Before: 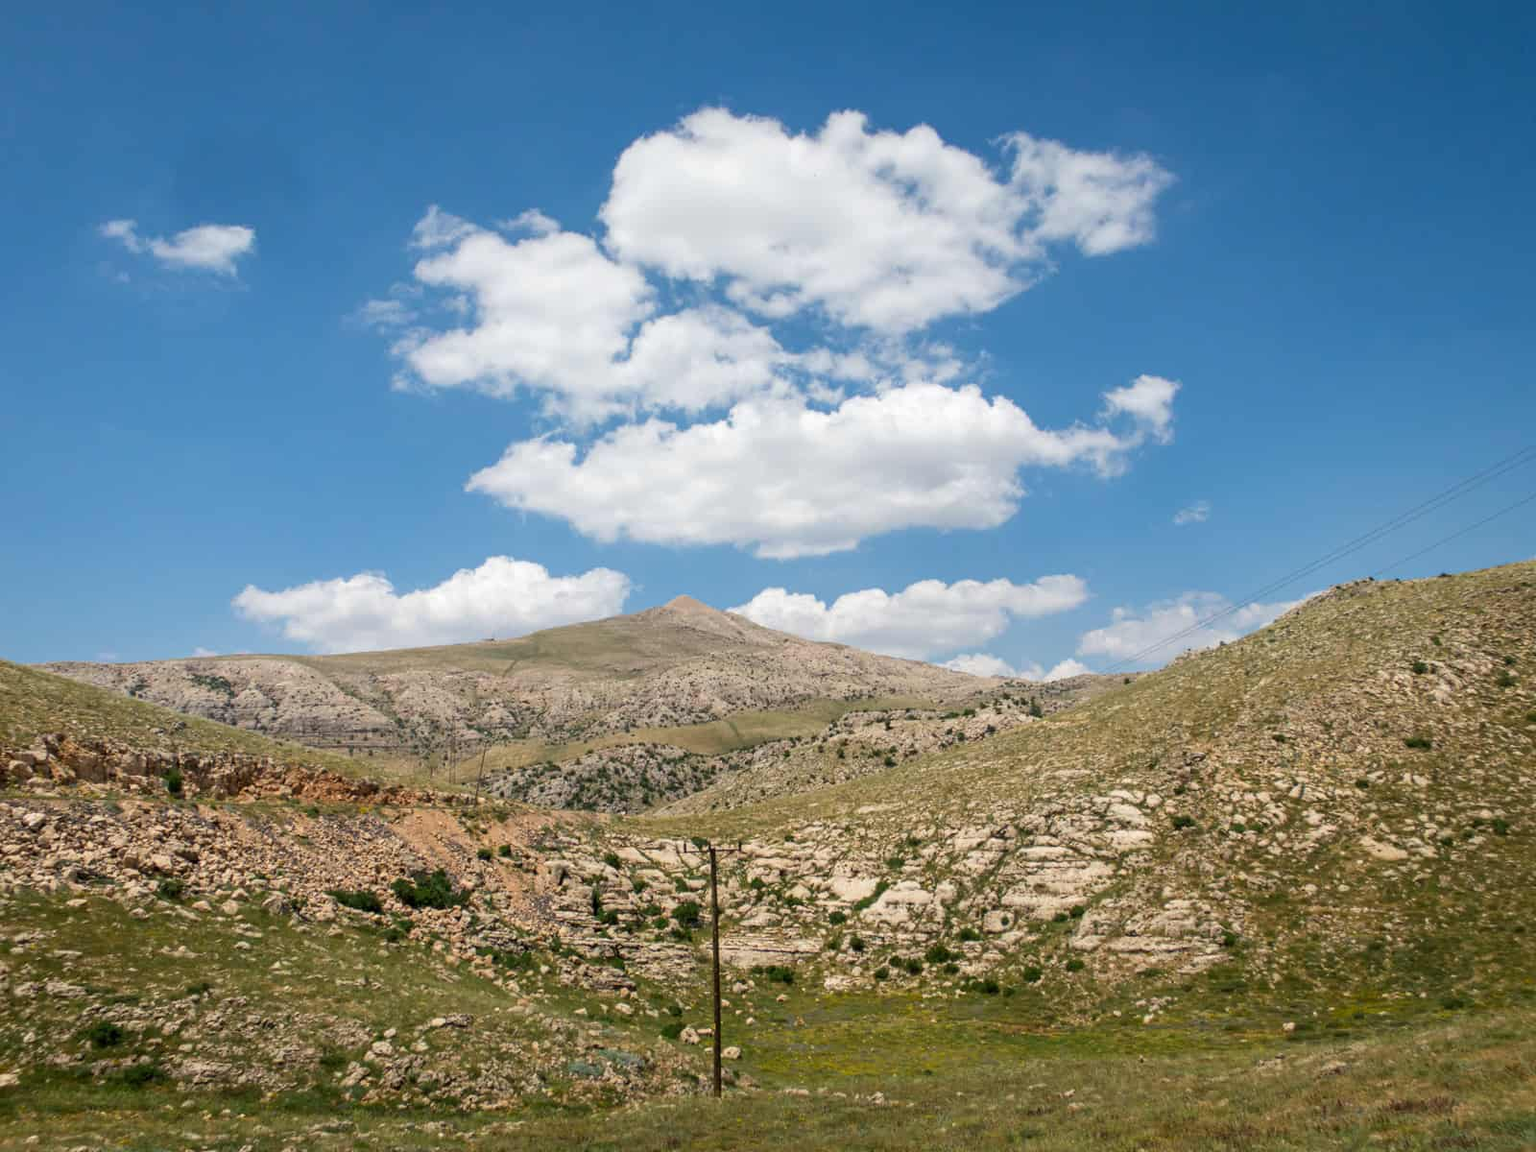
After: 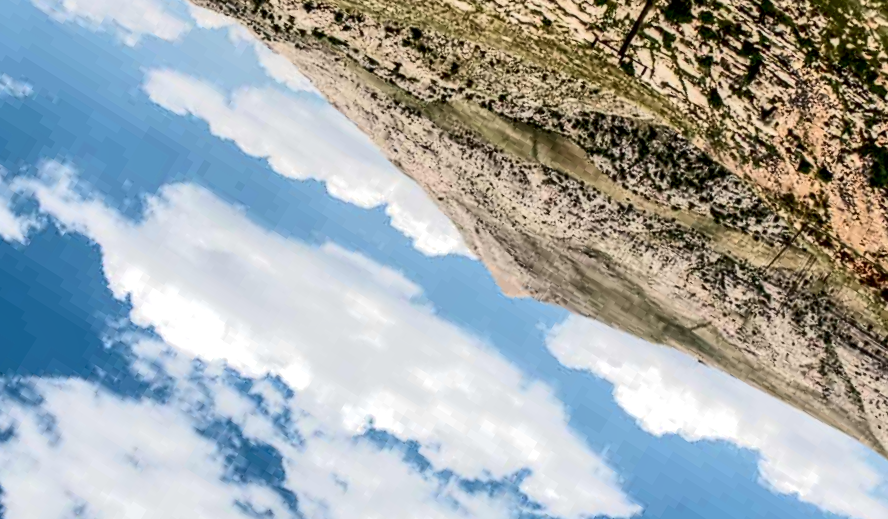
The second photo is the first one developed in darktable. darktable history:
tone curve: curves: ch0 [(0, 0) (0.003, 0.011) (0.011, 0.014) (0.025, 0.018) (0.044, 0.023) (0.069, 0.028) (0.1, 0.031) (0.136, 0.039) (0.177, 0.056) (0.224, 0.081) (0.277, 0.129) (0.335, 0.188) (0.399, 0.256) (0.468, 0.367) (0.543, 0.514) (0.623, 0.684) (0.709, 0.785) (0.801, 0.846) (0.898, 0.884) (1, 1)], color space Lab, independent channels, preserve colors none
crop and rotate: angle 148.09°, left 9.134%, top 15.661%, right 4.591%, bottom 17.143%
local contrast: detail 150%
tone equalizer: edges refinement/feathering 500, mask exposure compensation -1.57 EV, preserve details no
